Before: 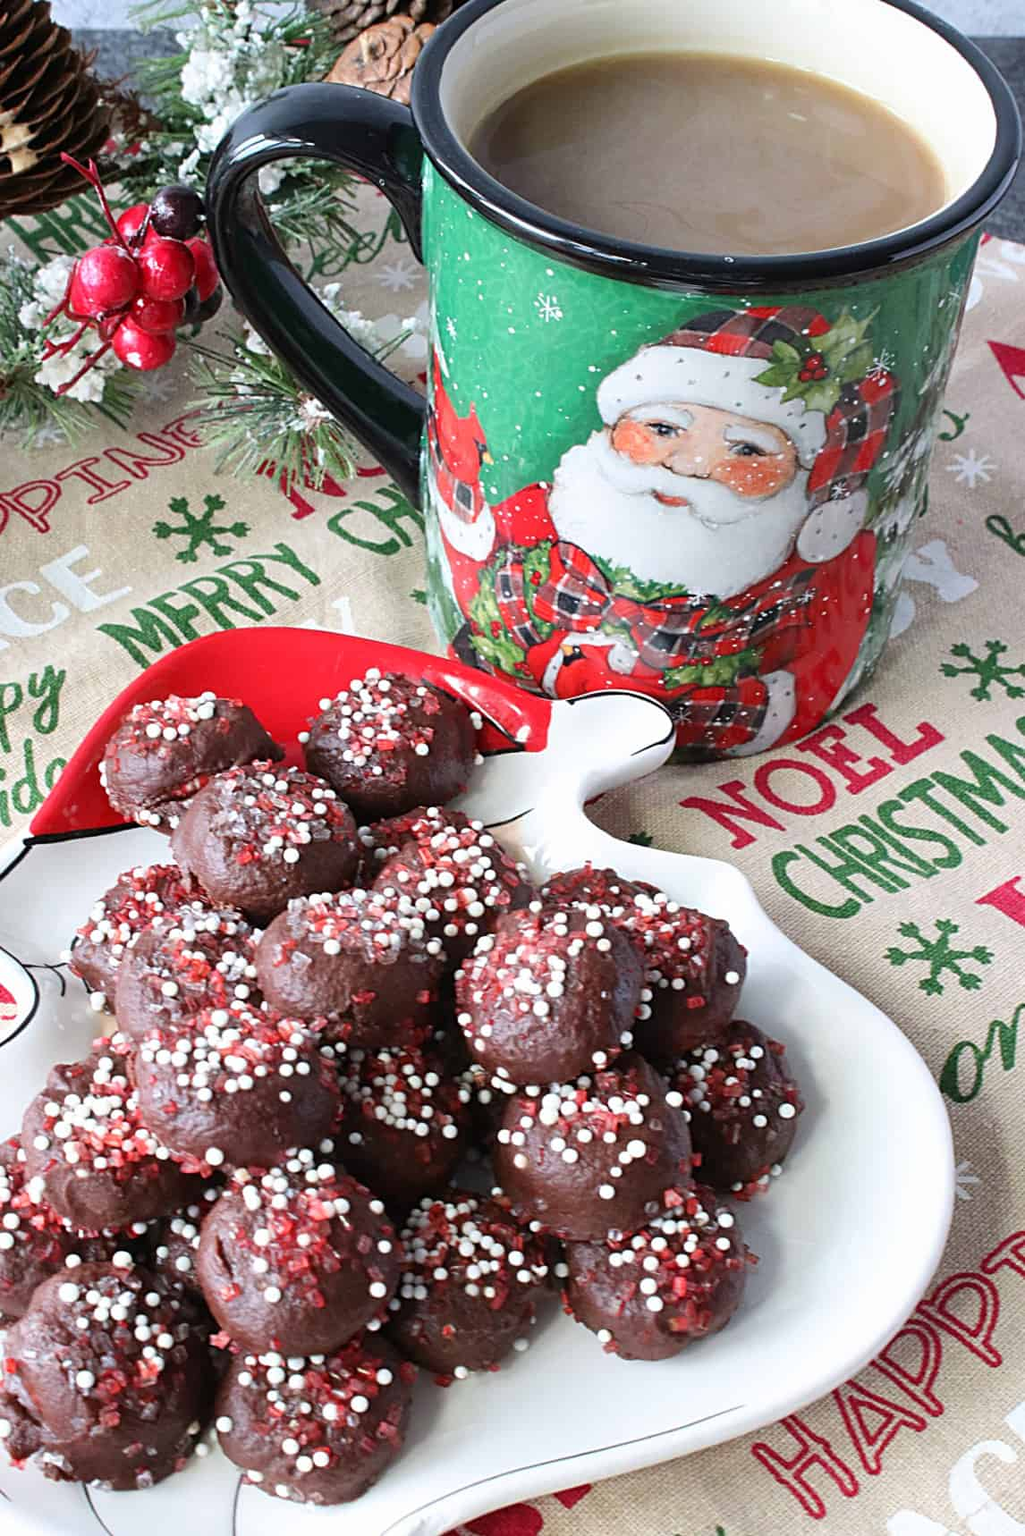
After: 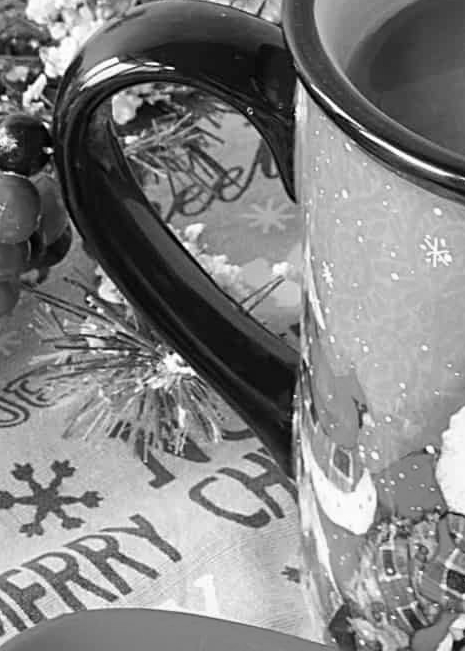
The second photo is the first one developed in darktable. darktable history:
color correction: highlights a* -4.73, highlights b* 5.06, saturation 0.97
monochrome: on, module defaults
crop: left 15.452%, top 5.459%, right 43.956%, bottom 56.62%
